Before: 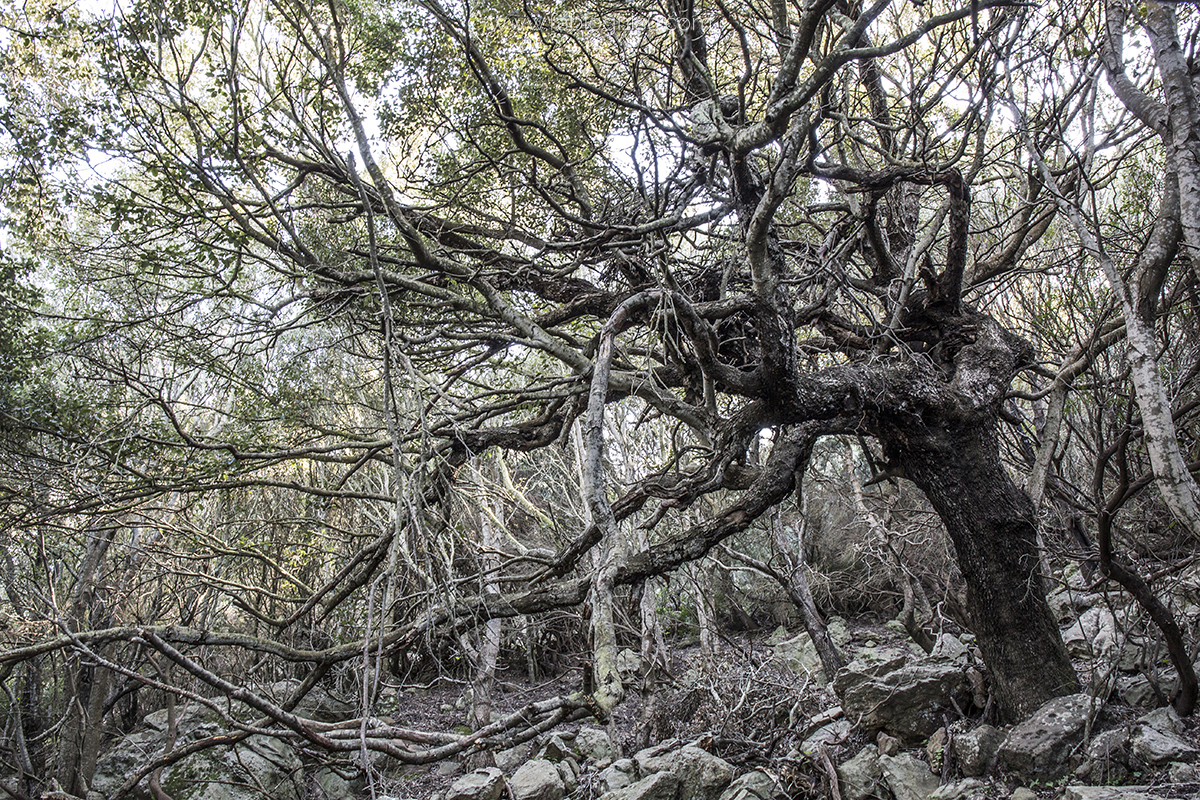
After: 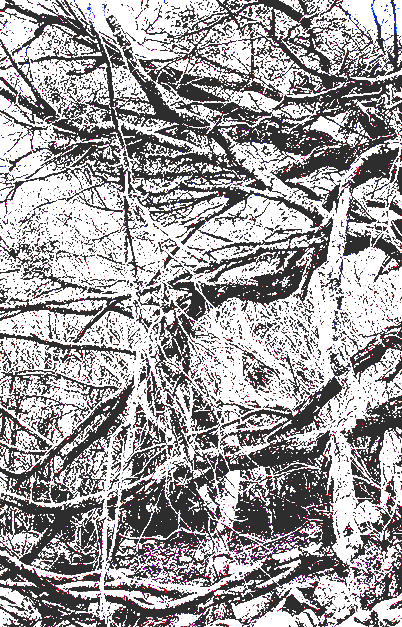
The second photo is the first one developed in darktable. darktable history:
color calibration: illuminant as shot in camera, x 0.358, y 0.373, temperature 4628.91 K
rgb curve: curves: ch0 [(0, 0.186) (0.314, 0.284) (0.775, 0.708) (1, 1)], compensate middle gray true, preserve colors none
color zones: curves: ch0 [(0, 0.278) (0.143, 0.5) (0.286, 0.5) (0.429, 0.5) (0.571, 0.5) (0.714, 0.5) (0.857, 0.5) (1, 0.5)]; ch1 [(0, 1) (0.143, 0.165) (0.286, 0) (0.429, 0) (0.571, 0) (0.714, 0) (0.857, 0.5) (1, 0.5)]; ch2 [(0, 0.508) (0.143, 0.5) (0.286, 0.5) (0.429, 0.5) (0.571, 0.5) (0.714, 0.5) (0.857, 0.5) (1, 0.5)]
base curve: exposure shift 0, preserve colors none
crop and rotate: left 21.77%, top 18.528%, right 44.676%, bottom 2.997%
local contrast: highlights 100%, shadows 100%, detail 120%, midtone range 0.2
sharpen: radius 1, threshold 1
exposure: black level correction 0.1, exposure 3 EV, compensate highlight preservation false
